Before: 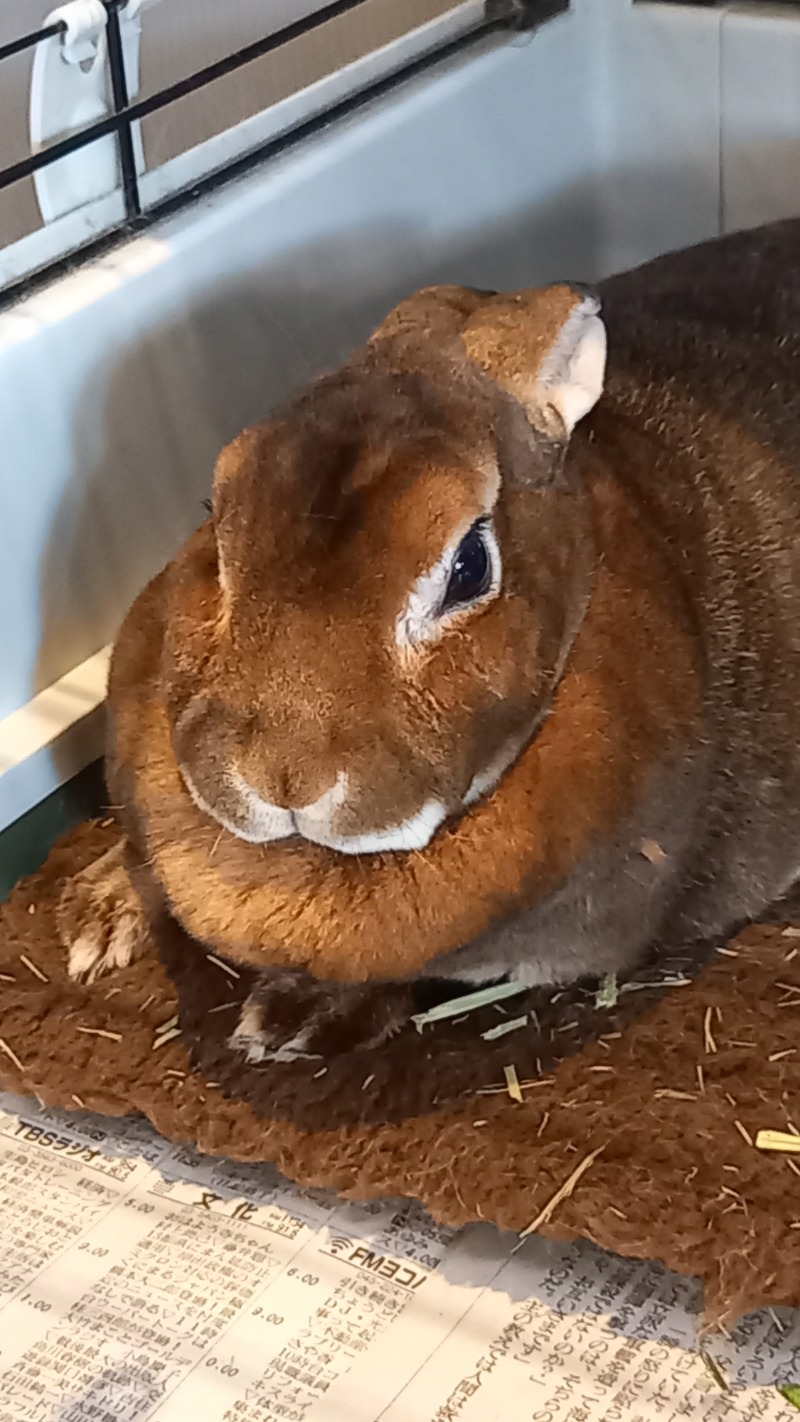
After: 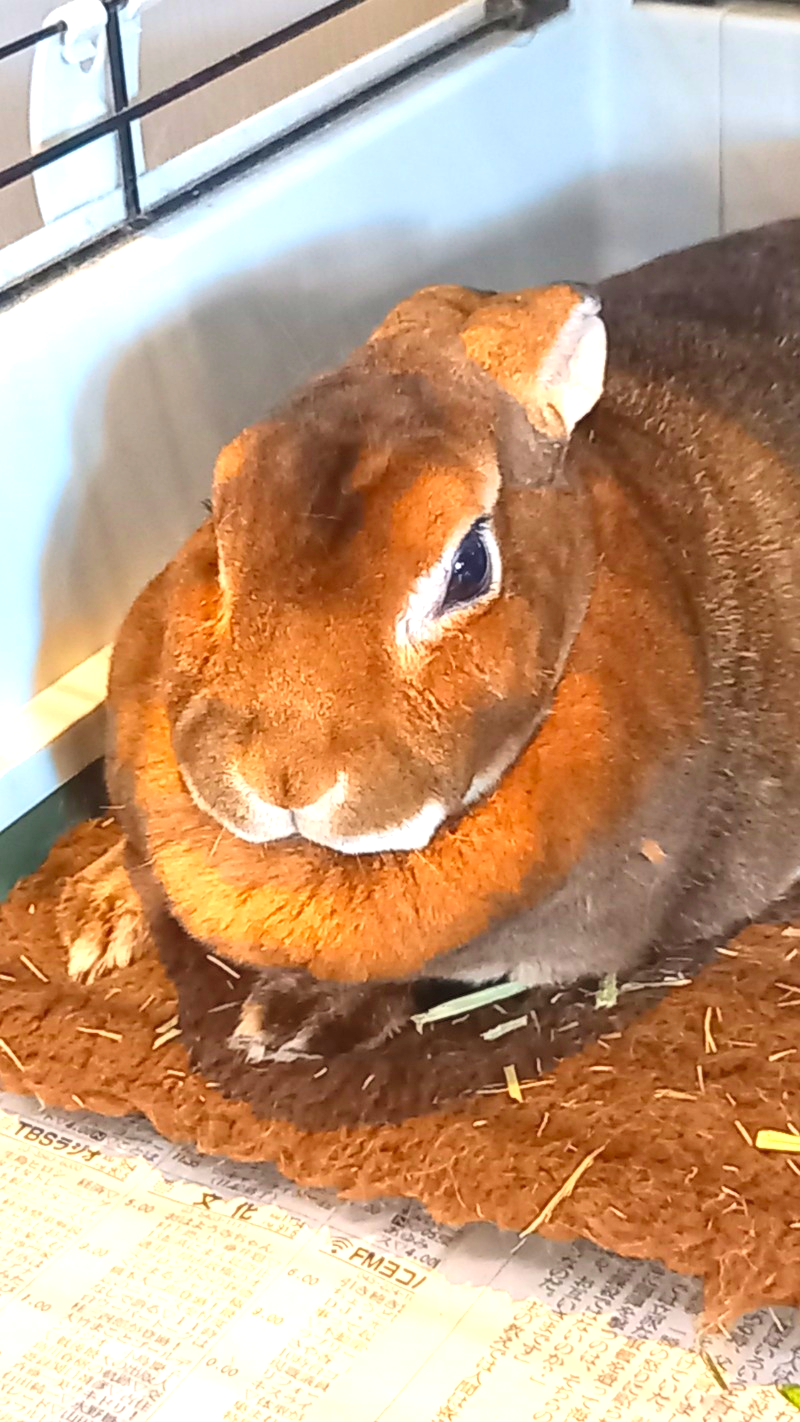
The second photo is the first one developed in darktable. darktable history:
contrast brightness saturation: contrast 0.066, brightness 0.175, saturation 0.408
exposure: black level correction 0, exposure 0.899 EV, compensate highlight preservation false
